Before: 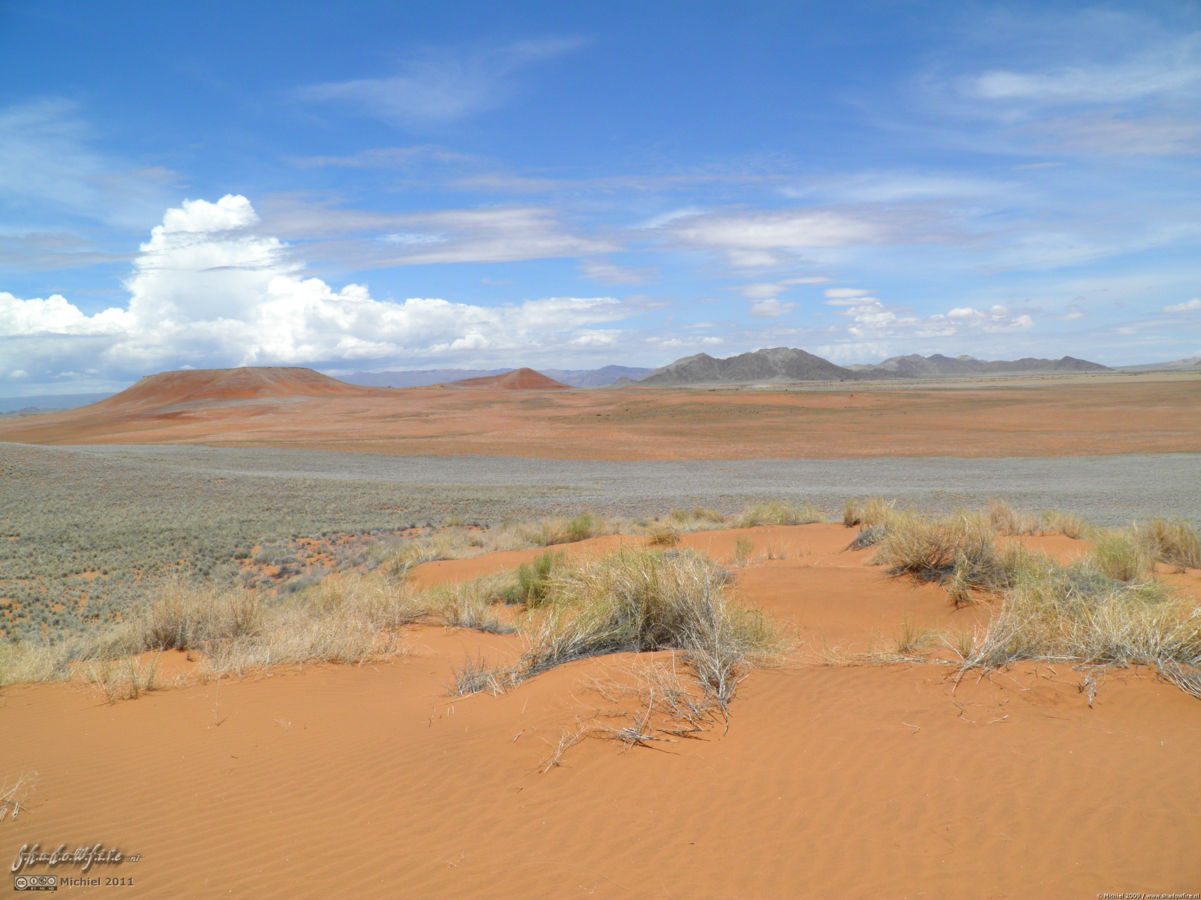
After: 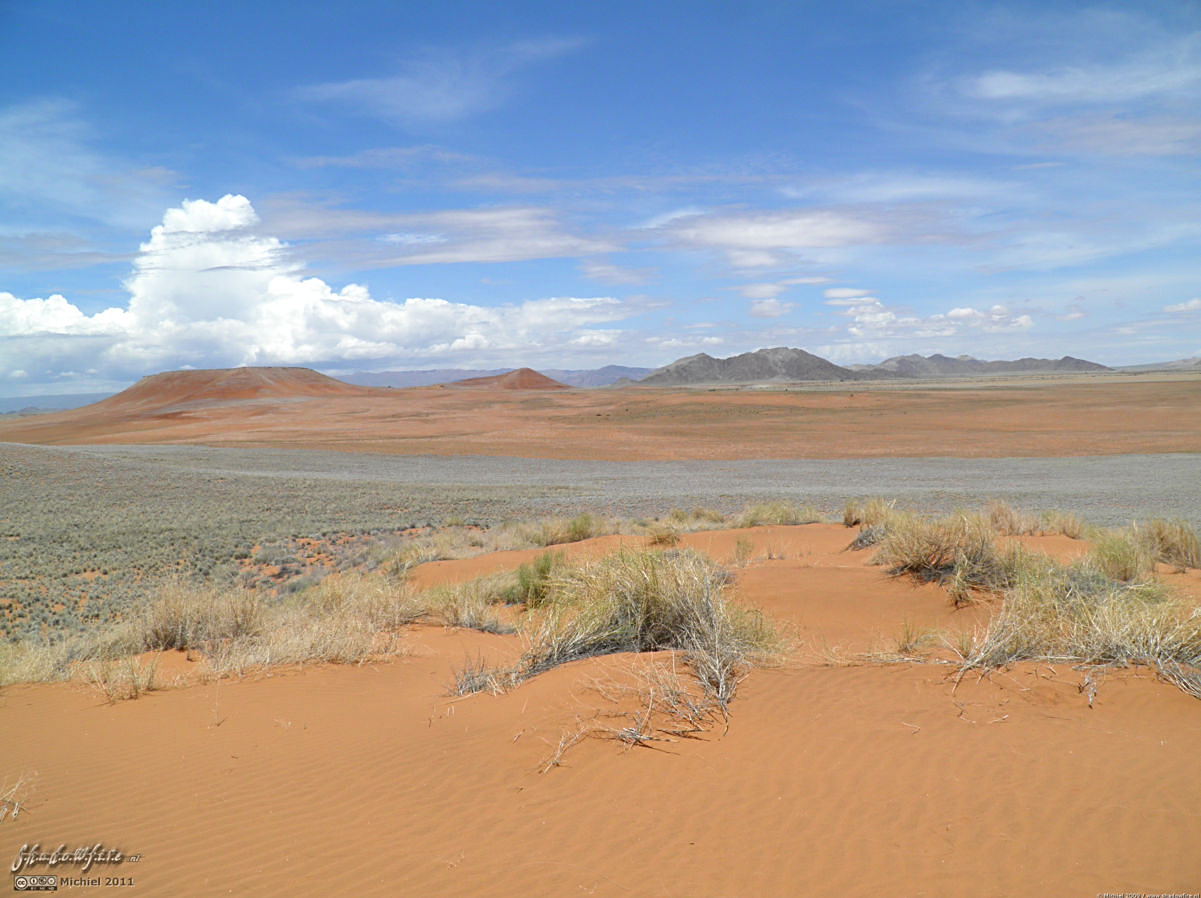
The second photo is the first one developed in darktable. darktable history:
crop: top 0.047%, bottom 0.14%
contrast brightness saturation: saturation -0.052
sharpen: on, module defaults
